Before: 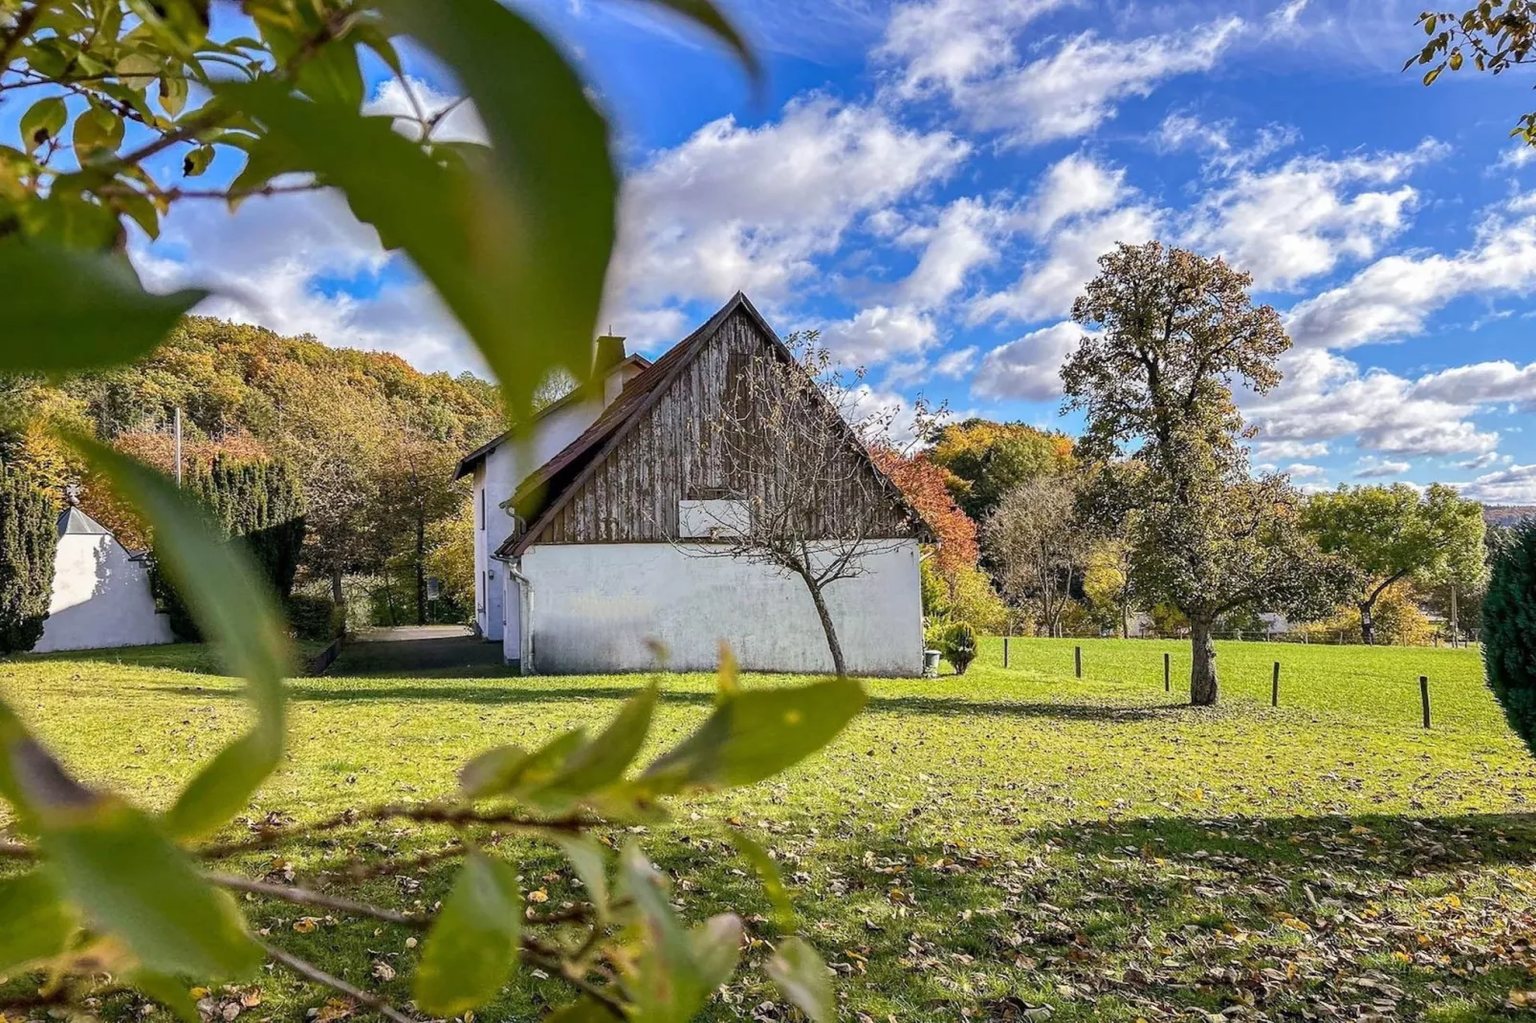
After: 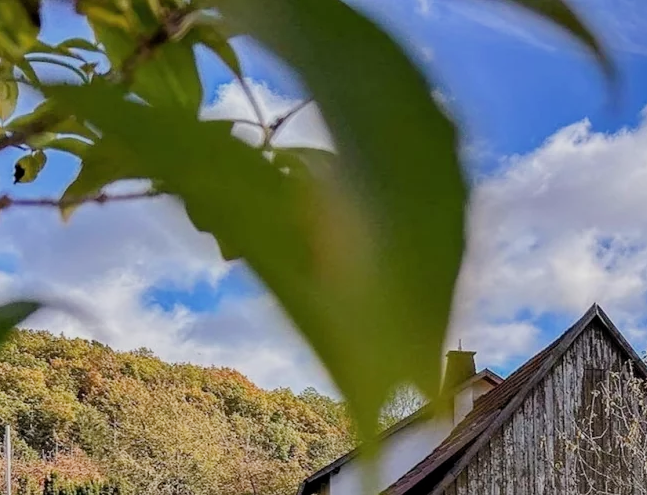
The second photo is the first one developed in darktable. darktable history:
crop and rotate: left 11.131%, top 0.113%, right 48.558%, bottom 53.536%
tone curve: curves: ch0 [(0, 0) (0.003, 0.003) (0.011, 0.011) (0.025, 0.026) (0.044, 0.046) (0.069, 0.071) (0.1, 0.103) (0.136, 0.14) (0.177, 0.183) (0.224, 0.231) (0.277, 0.286) (0.335, 0.346) (0.399, 0.412) (0.468, 0.483) (0.543, 0.56) (0.623, 0.643) (0.709, 0.732) (0.801, 0.826) (0.898, 0.917) (1, 1)], color space Lab, independent channels, preserve colors none
filmic rgb: black relative exposure -8 EV, white relative exposure 4.02 EV, hardness 4.17, contrast 0.924
